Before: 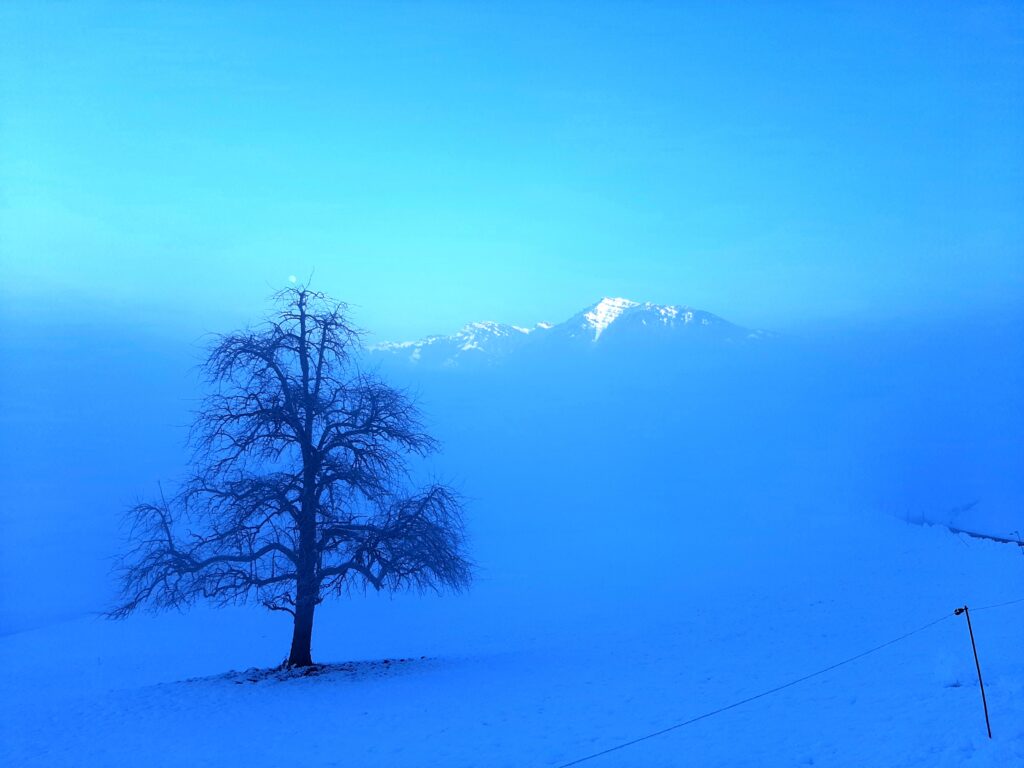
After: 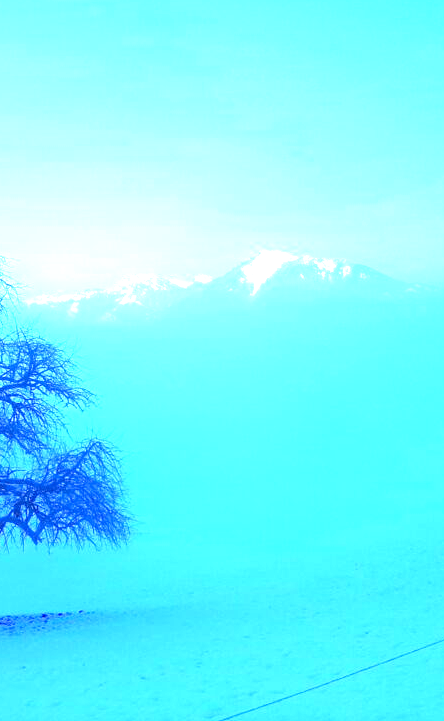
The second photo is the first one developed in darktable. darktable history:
crop: left 33.452%, top 6.025%, right 23.155%
exposure: black level correction 0.001, exposure 2 EV, compensate highlight preservation false
